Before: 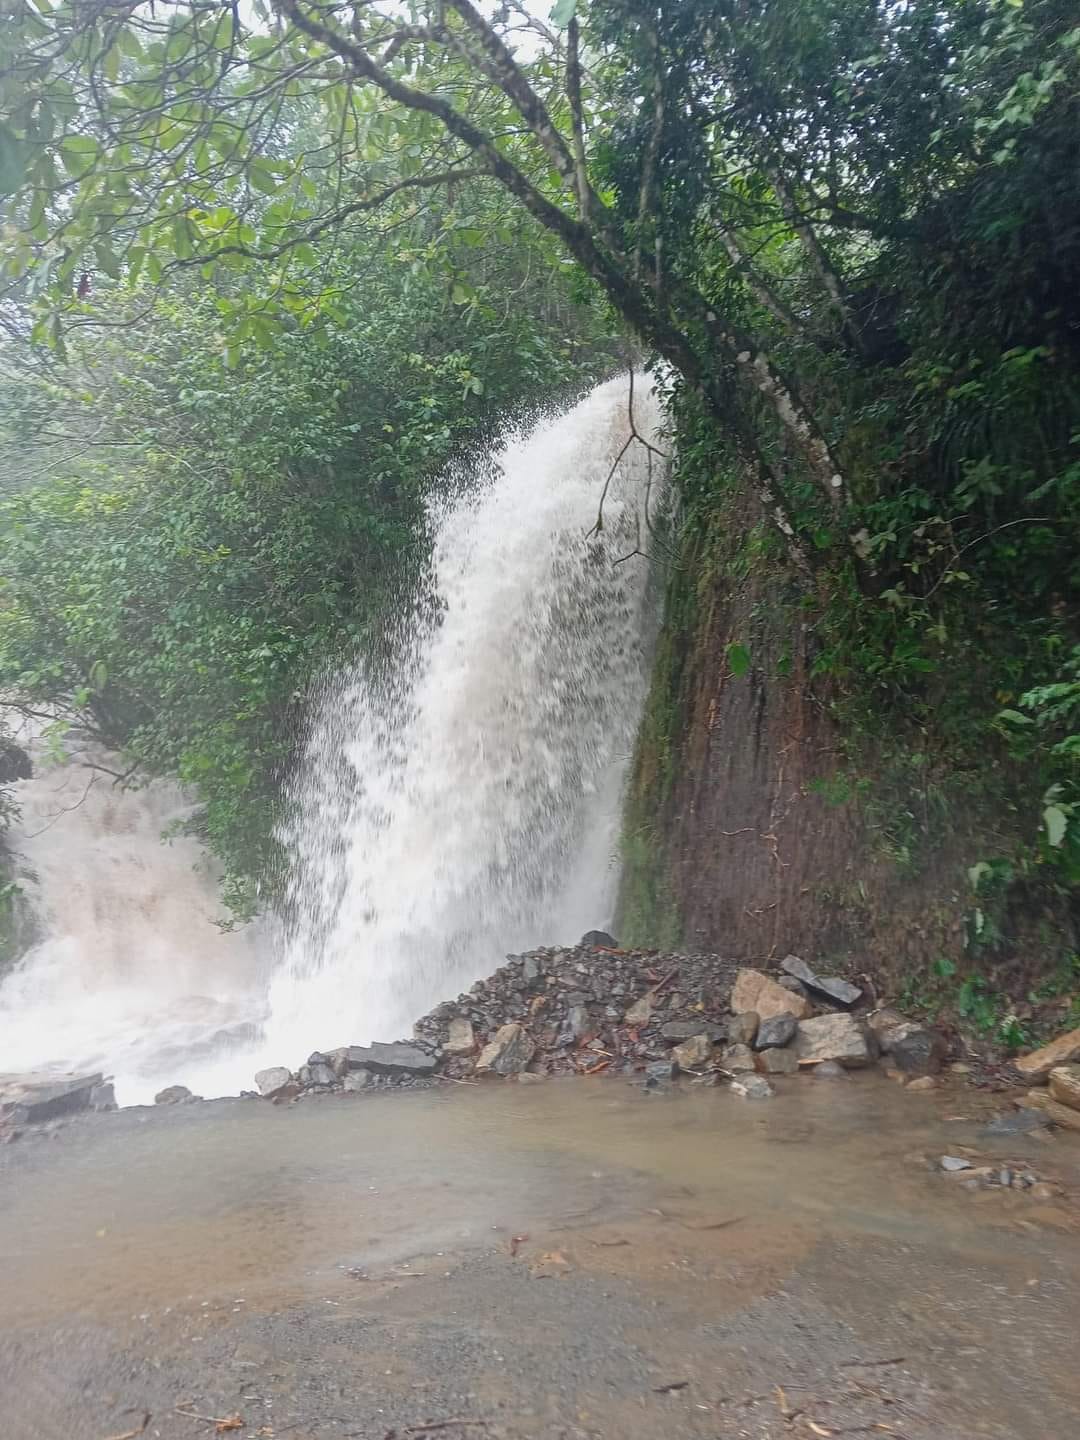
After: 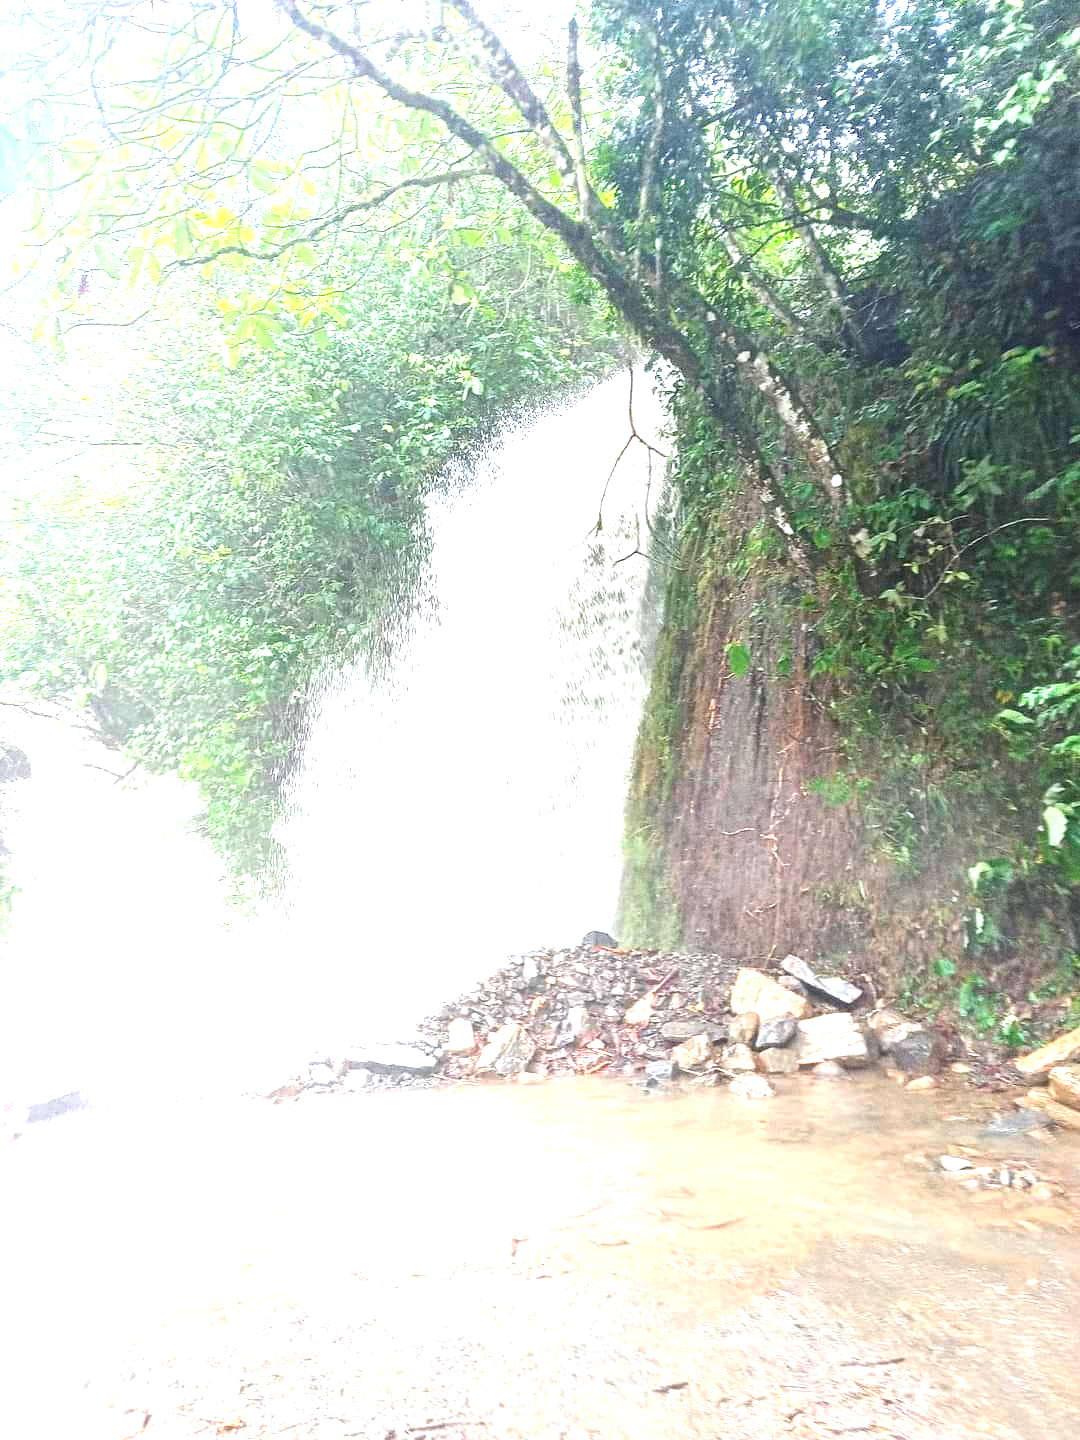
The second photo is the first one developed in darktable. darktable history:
grain: coarseness 0.09 ISO
exposure: exposure 2.207 EV, compensate highlight preservation false
